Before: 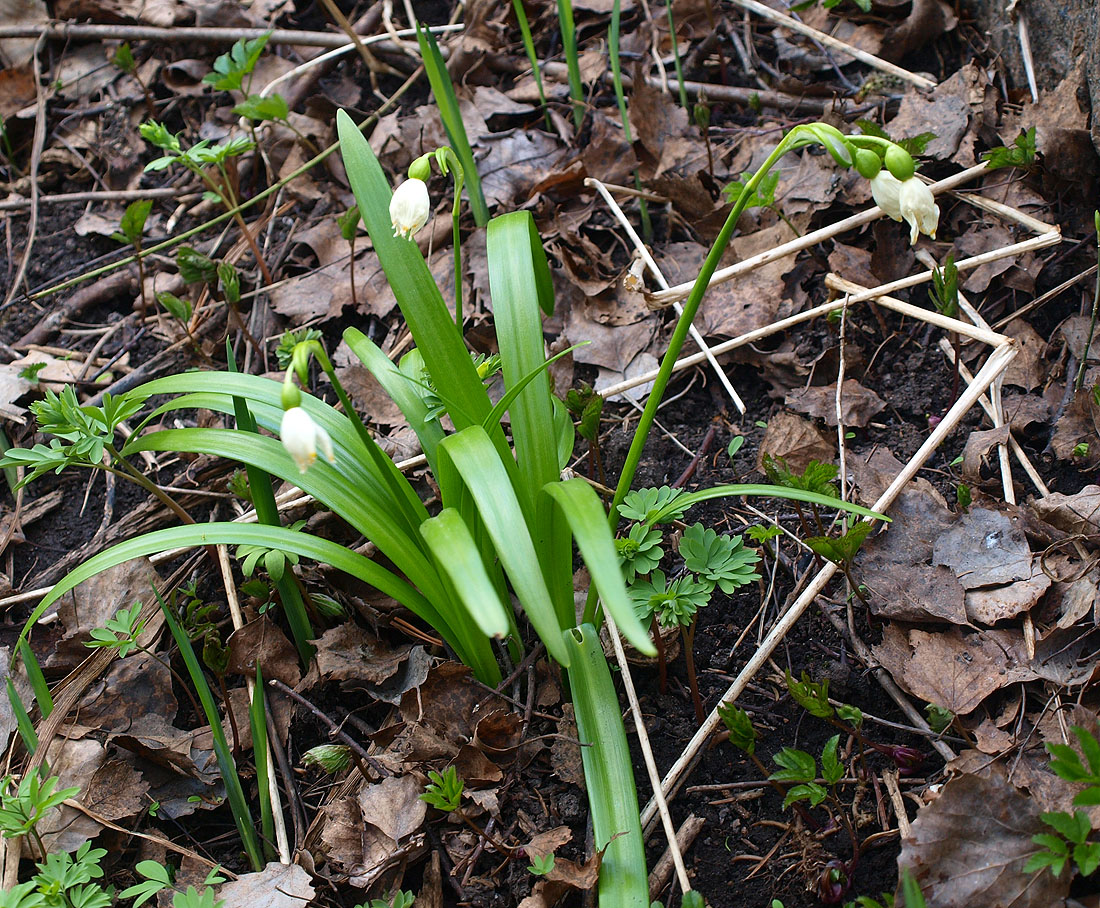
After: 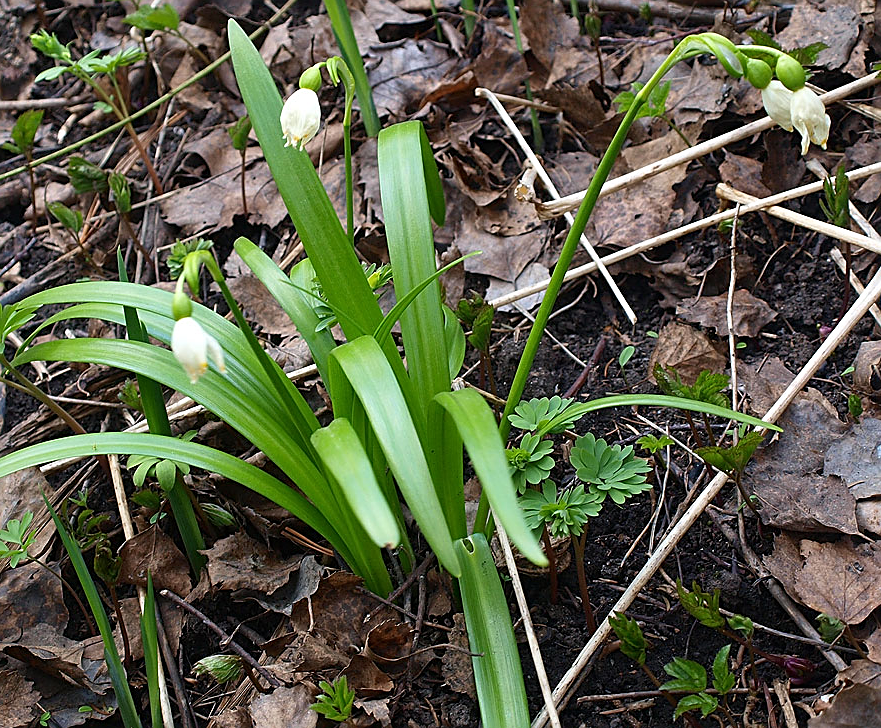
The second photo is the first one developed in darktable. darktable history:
sharpen: on, module defaults
crop and rotate: left 9.98%, top 9.956%, right 9.868%, bottom 9.762%
